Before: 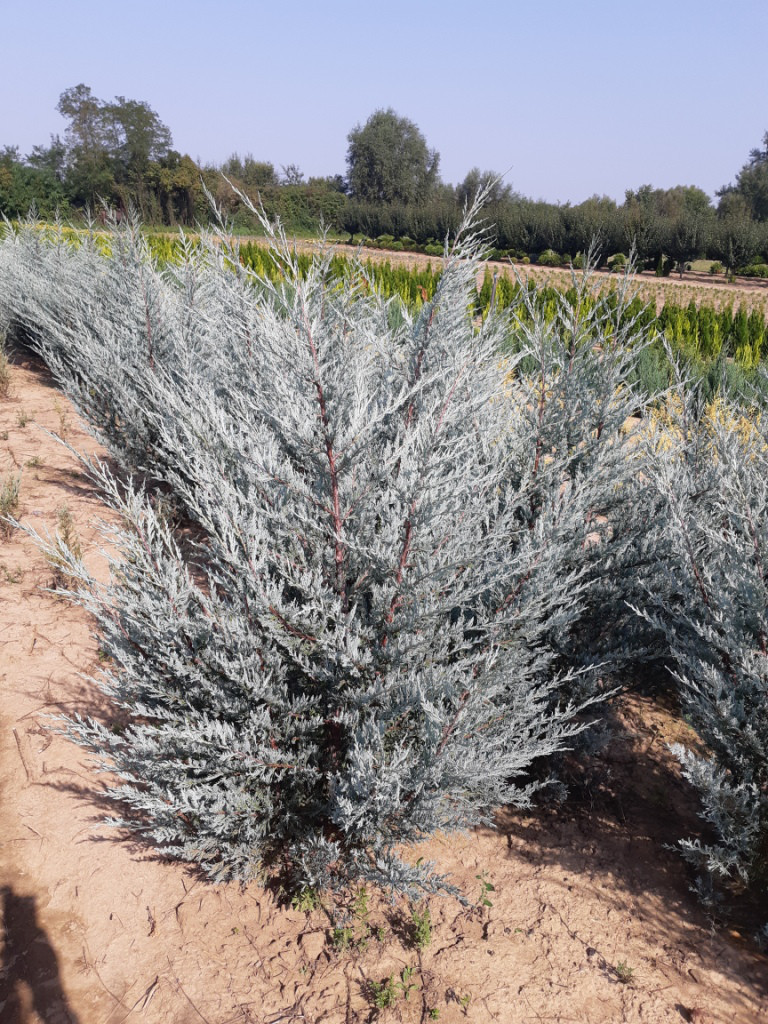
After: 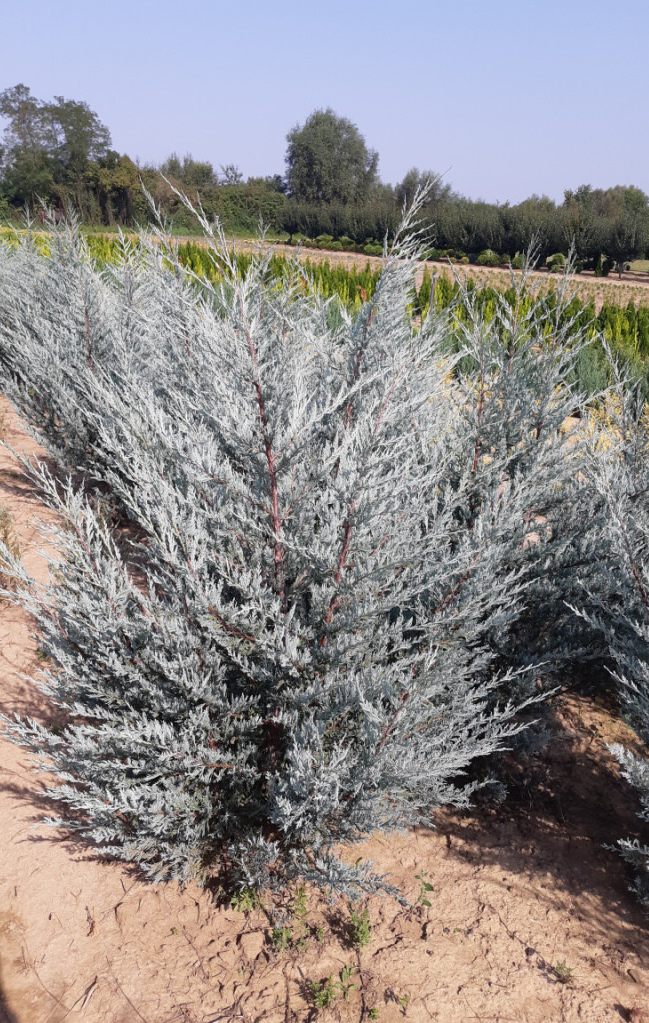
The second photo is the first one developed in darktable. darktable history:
crop: left 7.985%, right 7.405%
